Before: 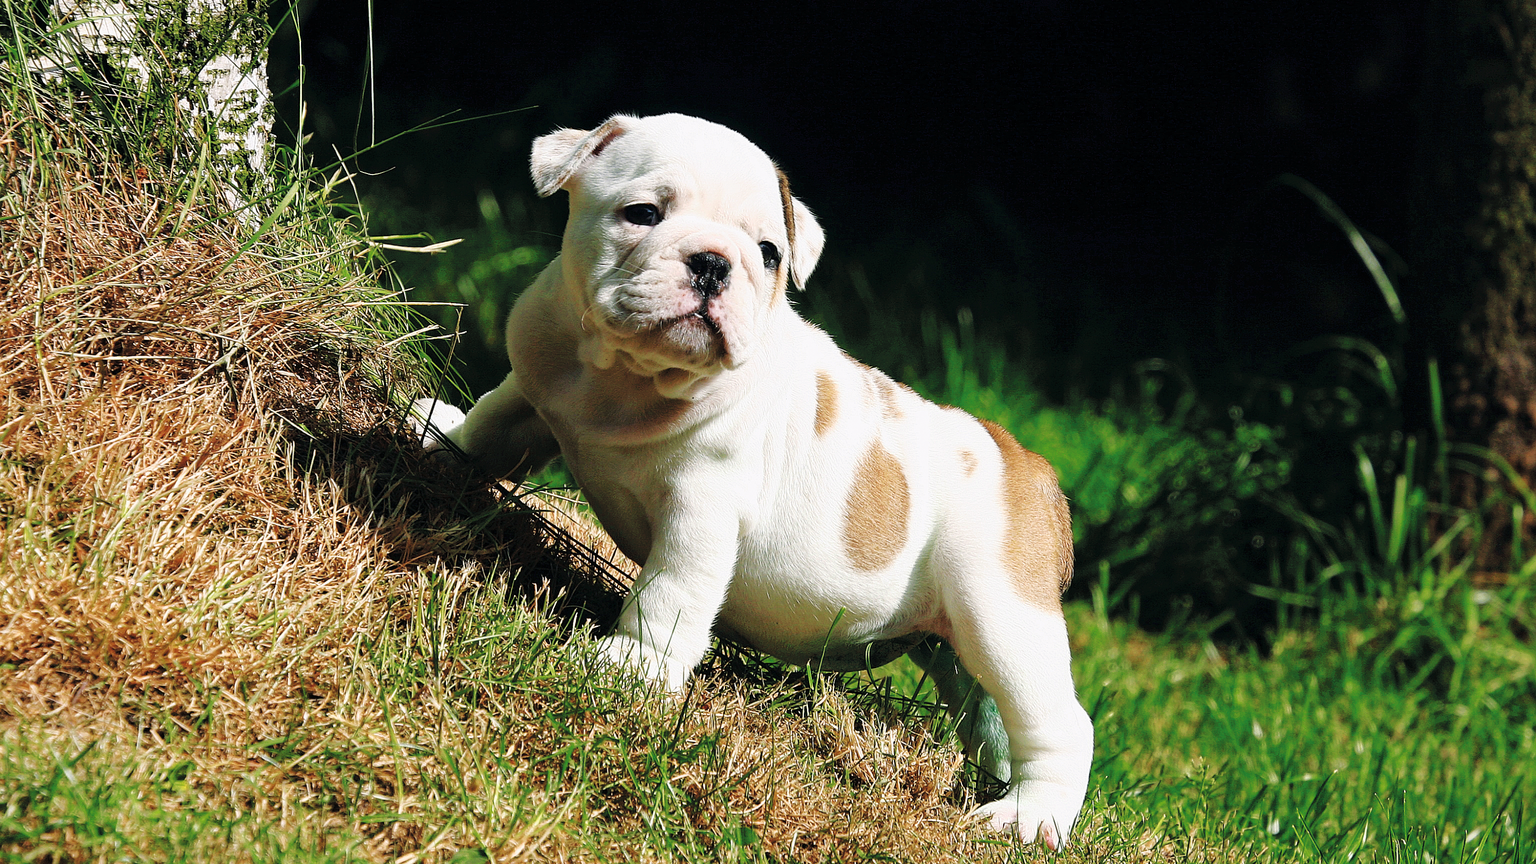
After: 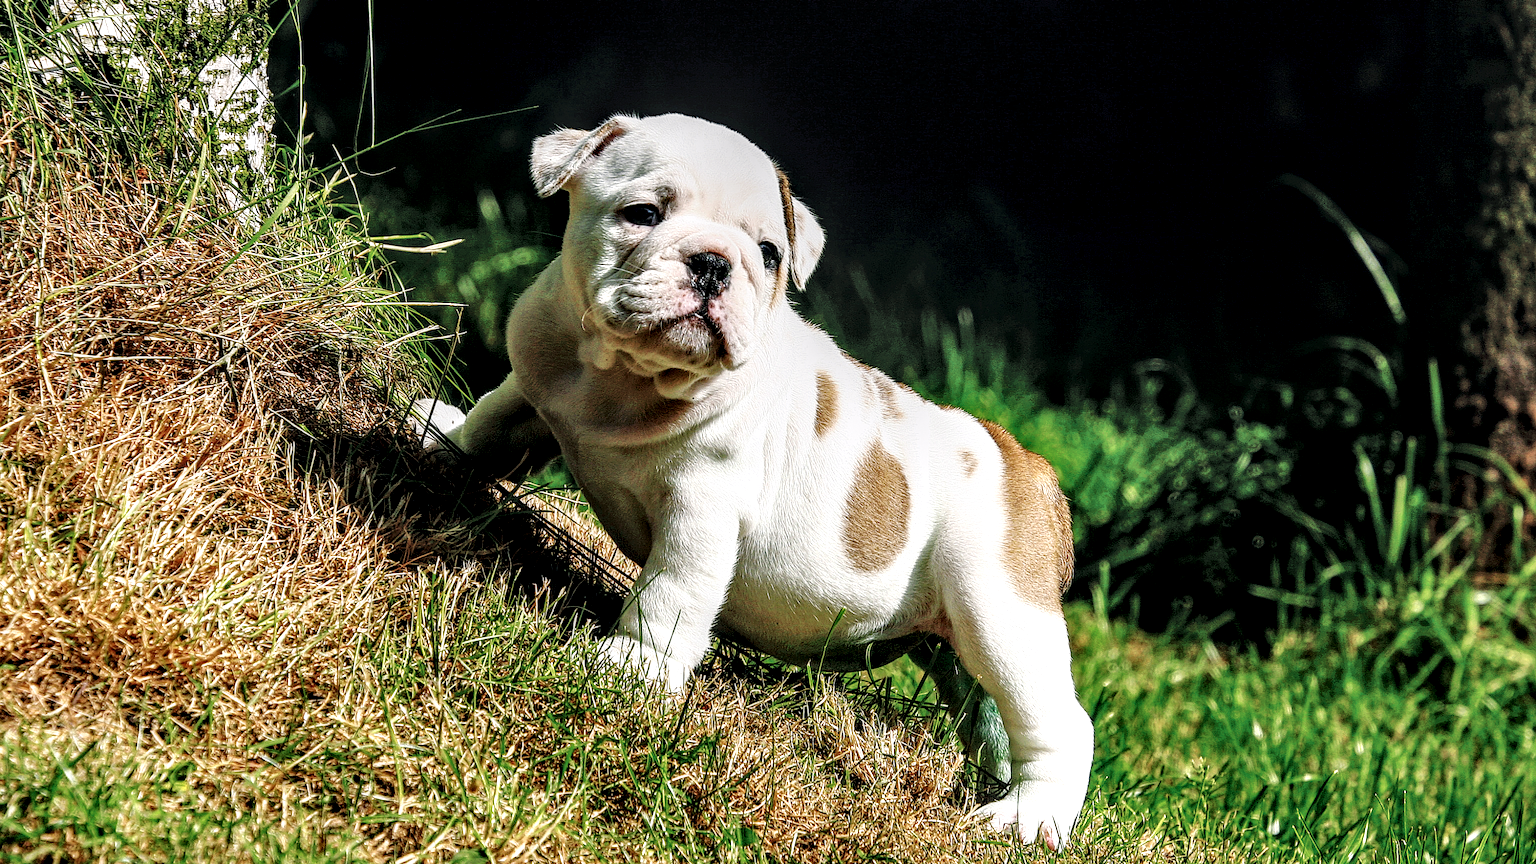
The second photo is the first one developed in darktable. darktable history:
local contrast: highlights 16%, detail 187%
